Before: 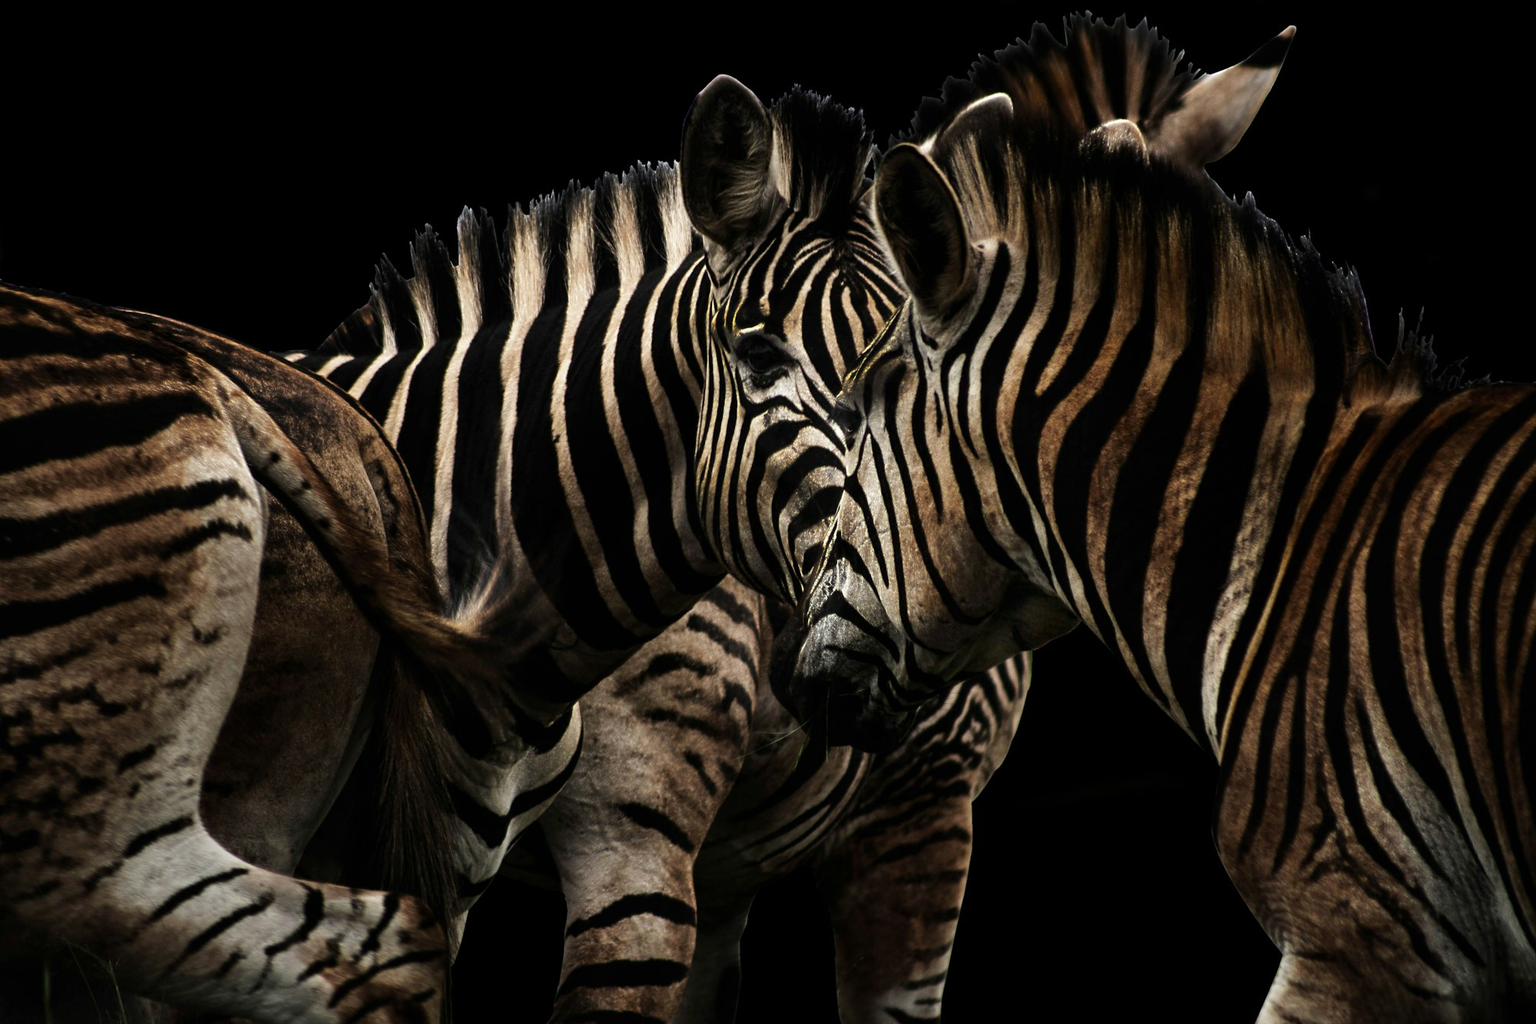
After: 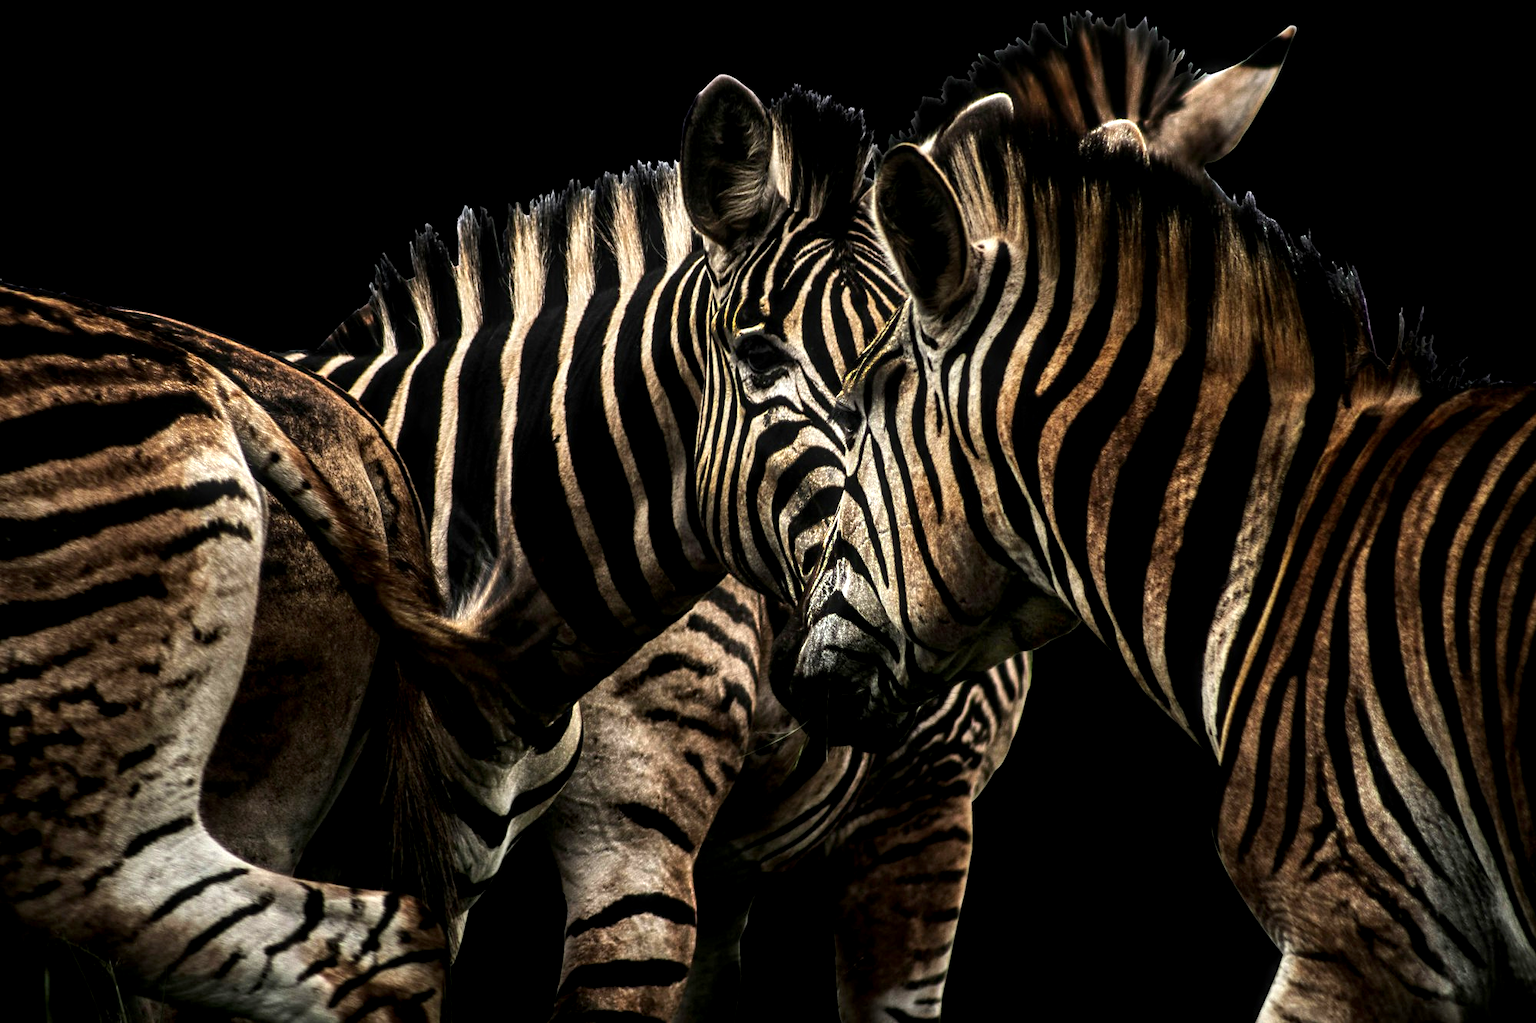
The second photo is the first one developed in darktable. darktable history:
local contrast: highlights 64%, shadows 54%, detail 168%, midtone range 0.515
contrast brightness saturation: contrast 0.087, saturation 0.272
